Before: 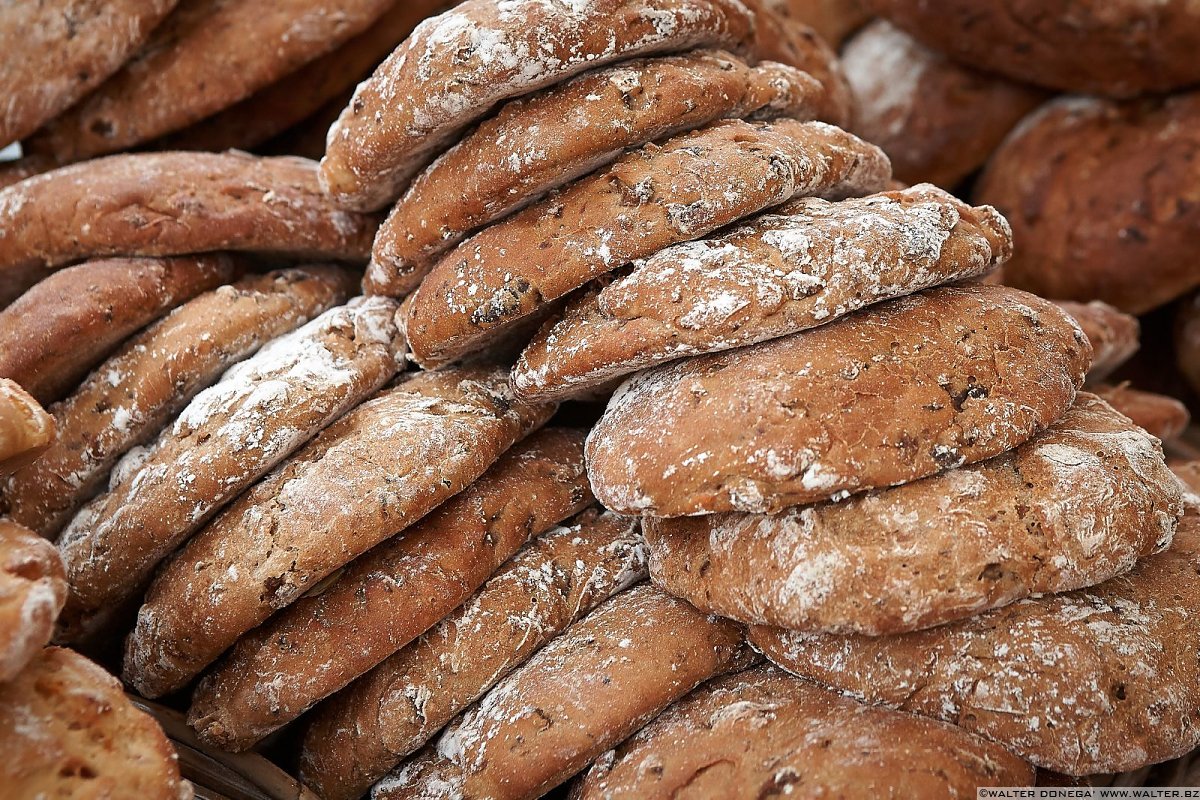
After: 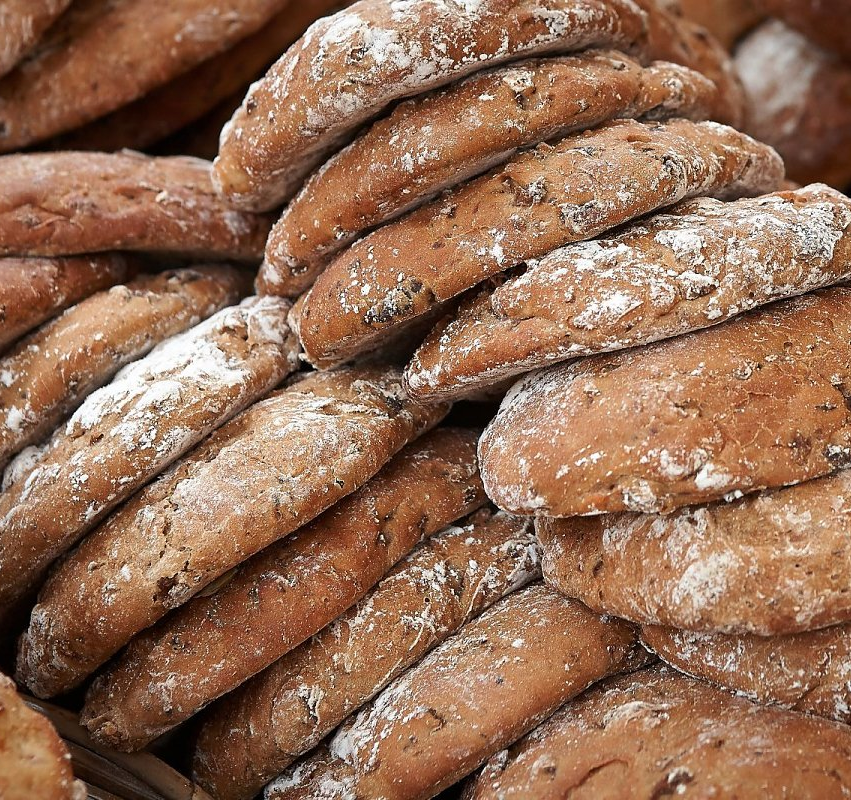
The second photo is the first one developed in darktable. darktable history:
crop and rotate: left 8.938%, right 20.098%
